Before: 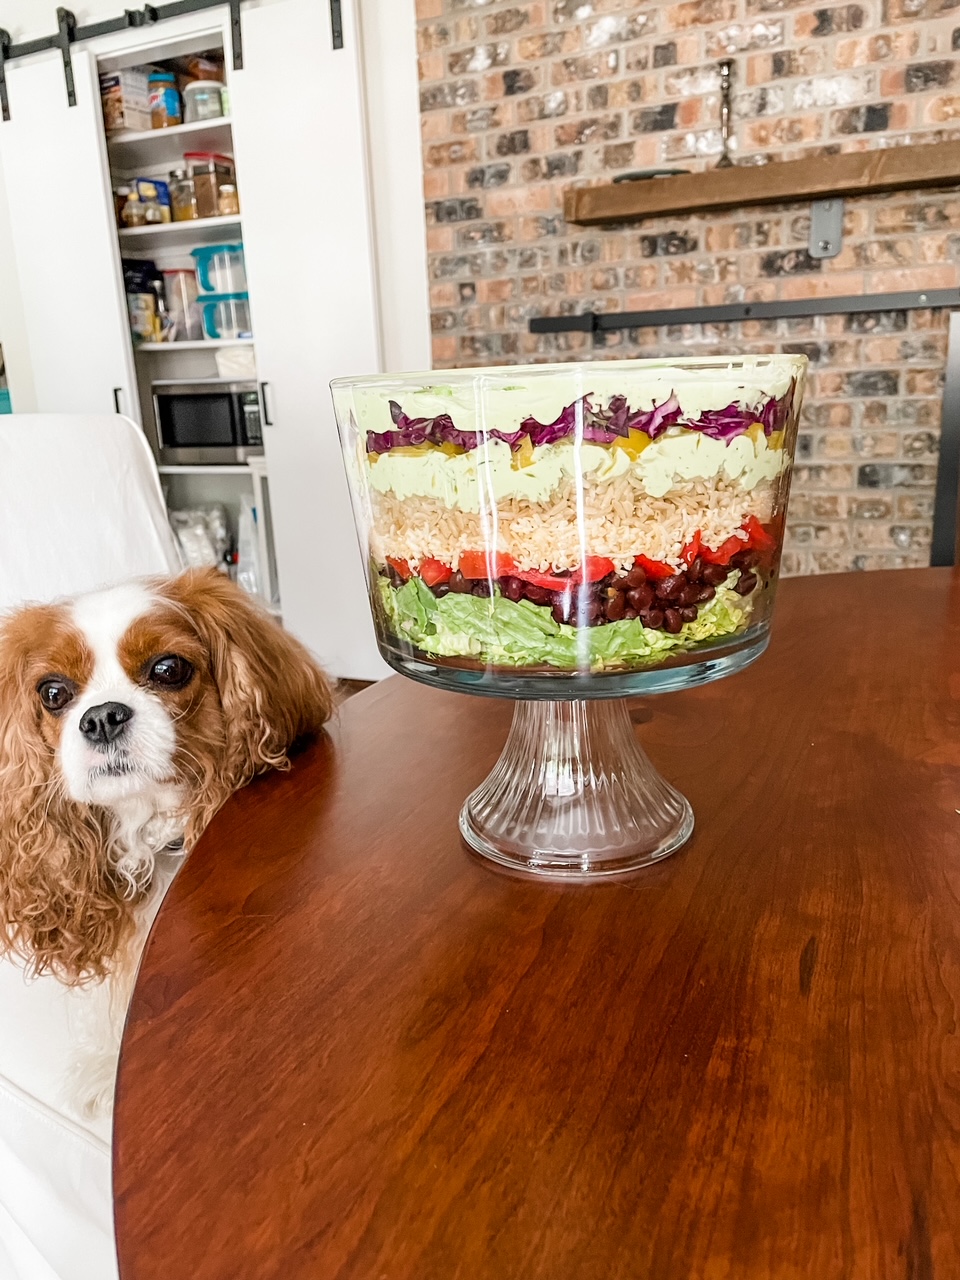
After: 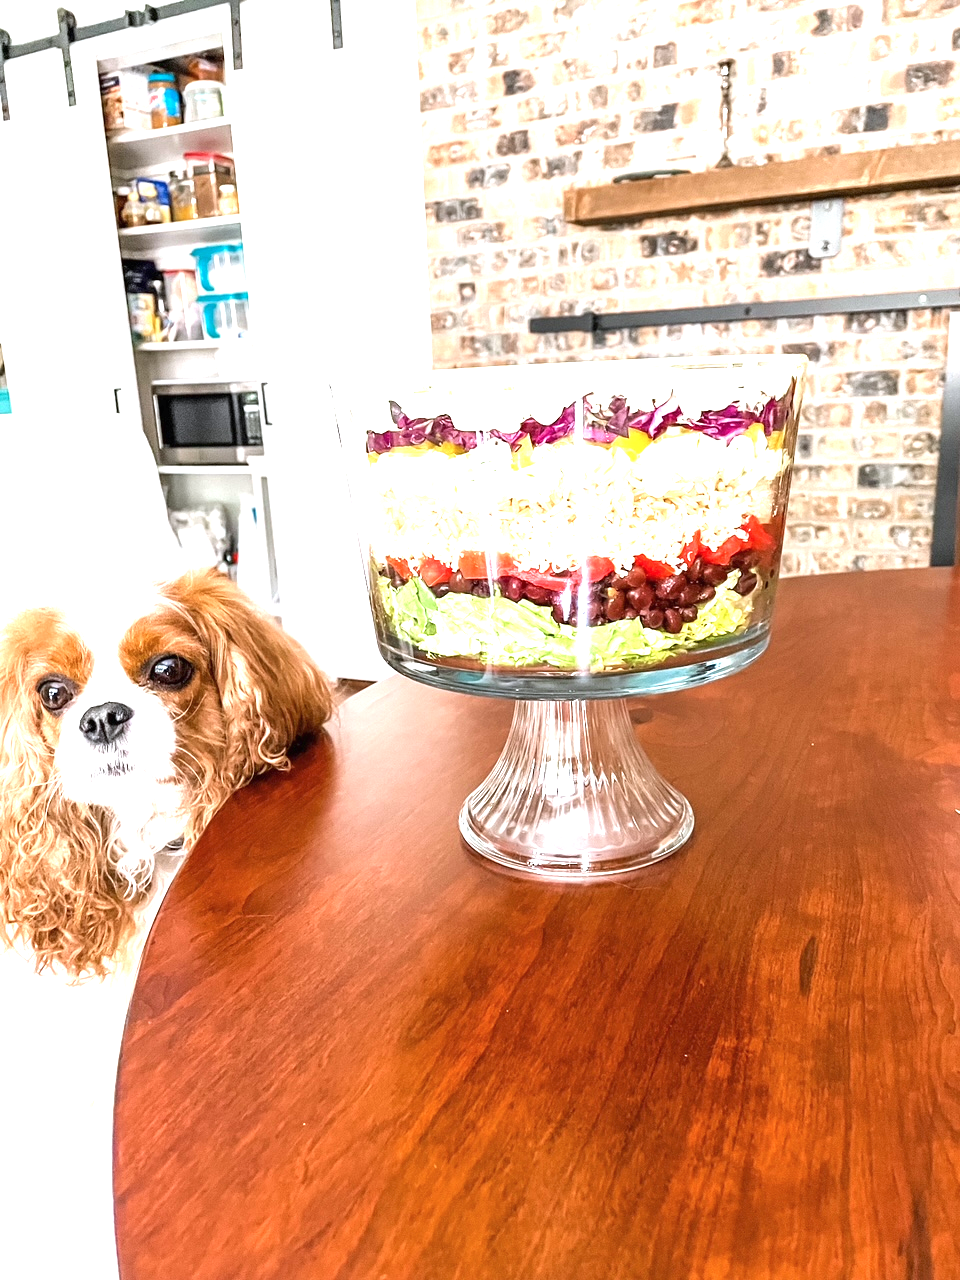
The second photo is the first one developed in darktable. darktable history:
color correction: highlights a* -0.137, highlights b* -5.91, shadows a* -0.137, shadows b* -0.137
exposure: black level correction 0, exposure 1.5 EV, compensate exposure bias true, compensate highlight preservation false
